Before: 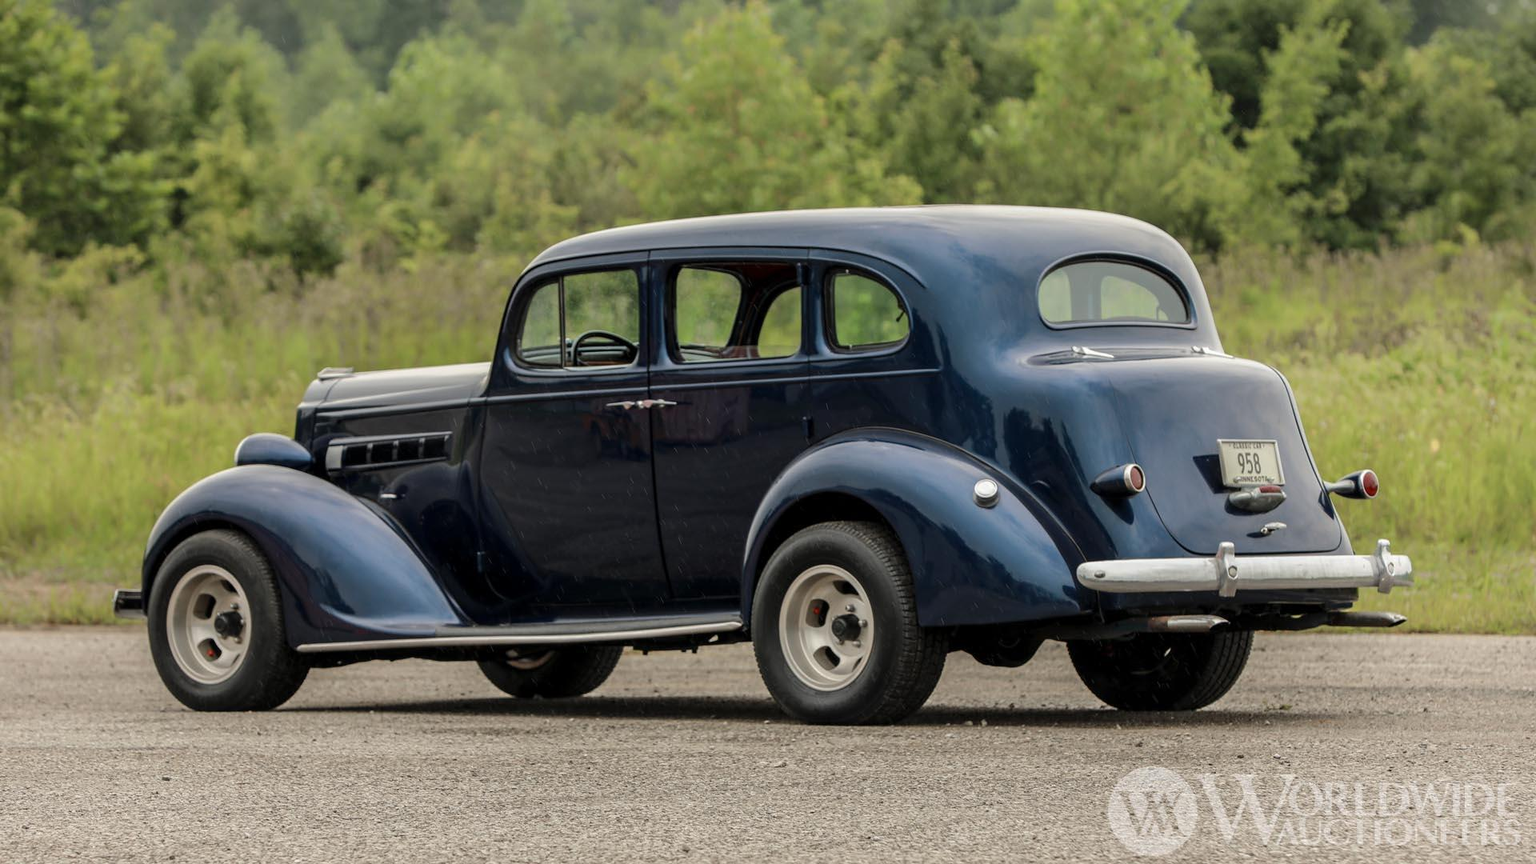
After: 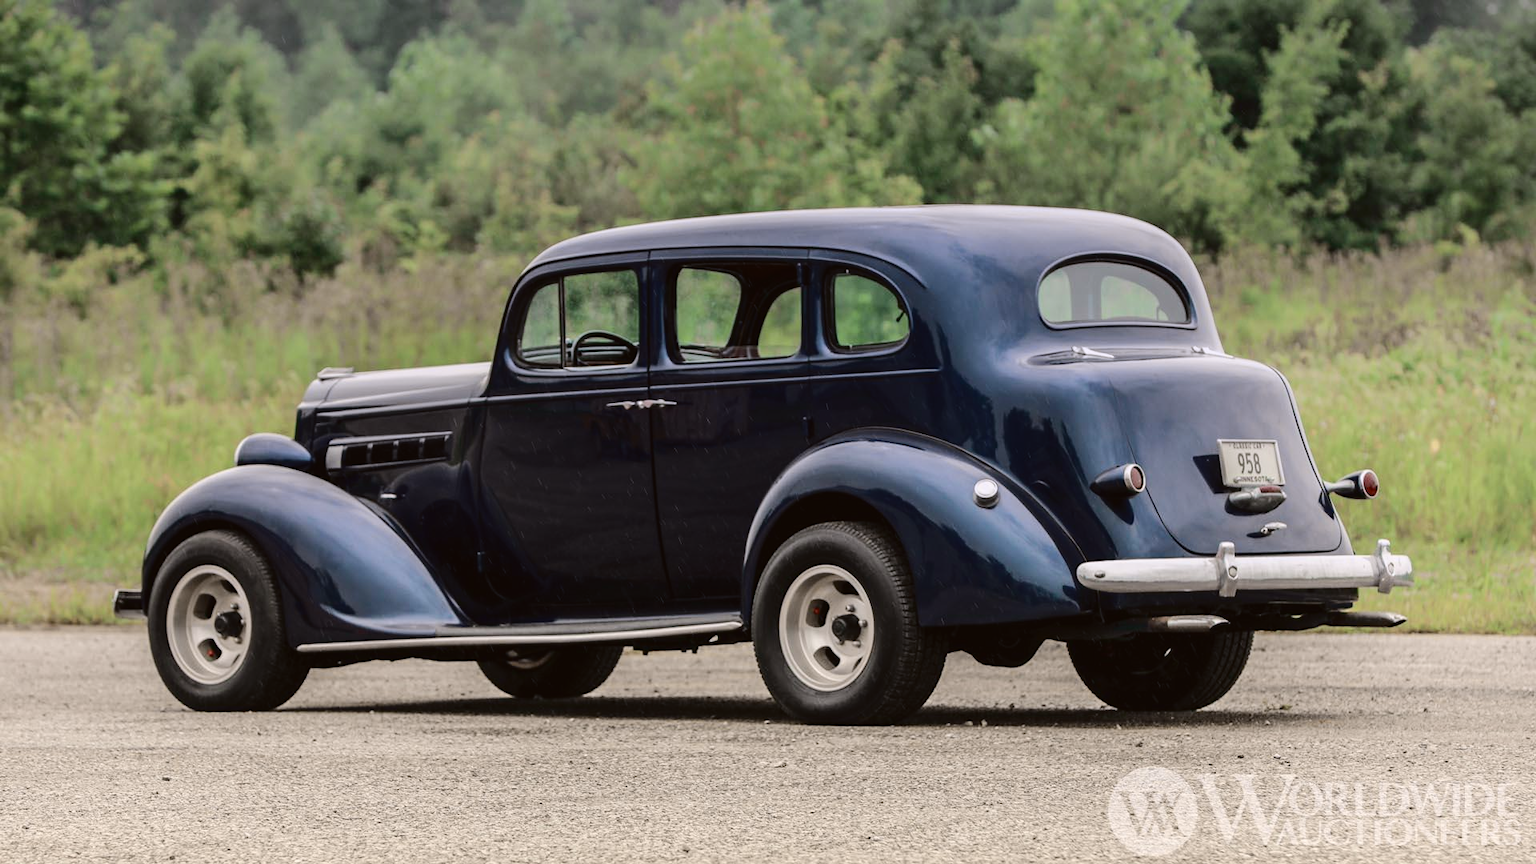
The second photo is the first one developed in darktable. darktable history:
exposure: exposure 0.014 EV, compensate highlight preservation false
graduated density: hue 238.83°, saturation 50%
tone curve: curves: ch0 [(0, 0.023) (0.1, 0.084) (0.184, 0.168) (0.45, 0.54) (0.57, 0.683) (0.722, 0.825) (0.877, 0.948) (1, 1)]; ch1 [(0, 0) (0.414, 0.395) (0.453, 0.437) (0.502, 0.509) (0.521, 0.519) (0.573, 0.568) (0.618, 0.61) (0.654, 0.642) (1, 1)]; ch2 [(0, 0) (0.421, 0.43) (0.45, 0.463) (0.492, 0.504) (0.511, 0.519) (0.557, 0.557) (0.602, 0.605) (1, 1)], color space Lab, independent channels, preserve colors none
